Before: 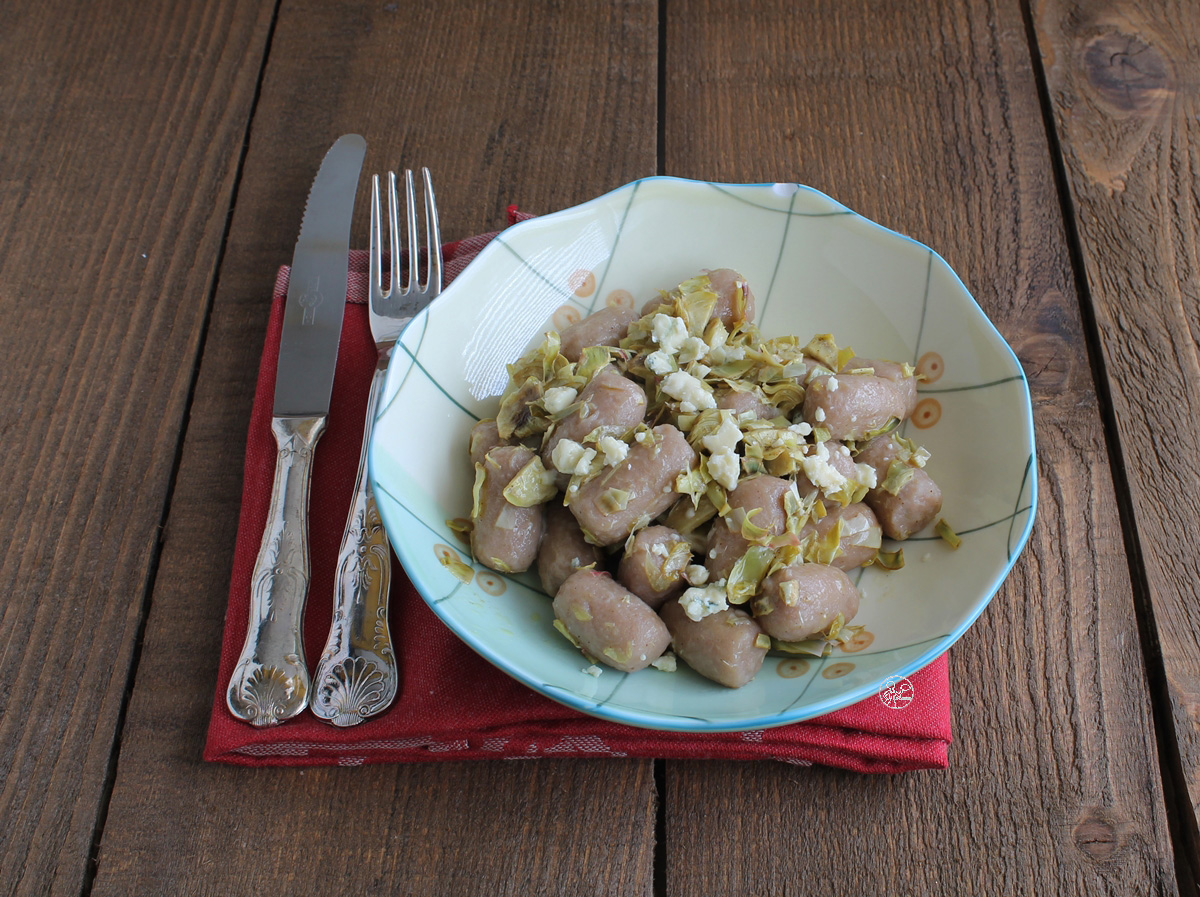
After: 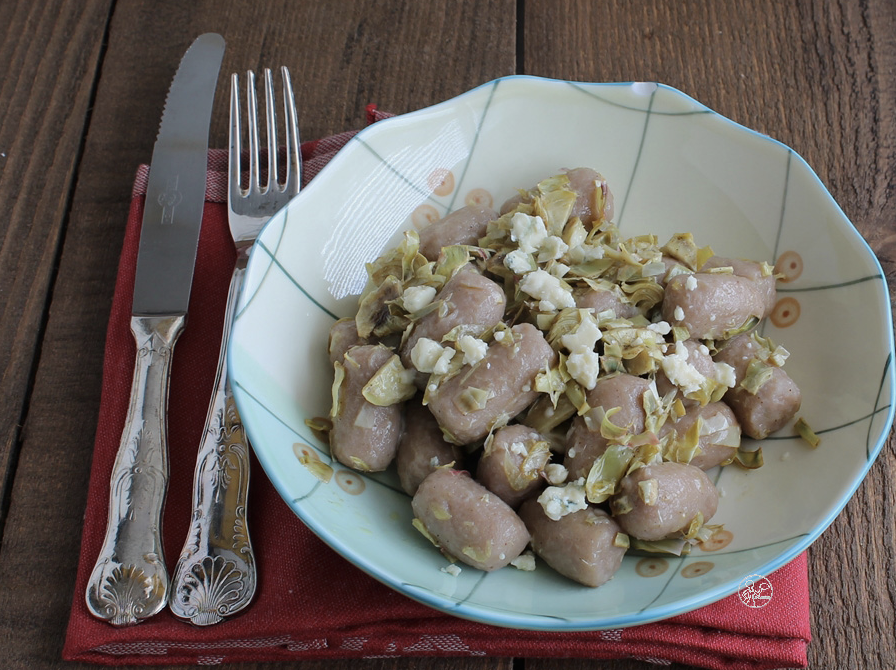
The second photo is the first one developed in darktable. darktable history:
crop and rotate: left 11.831%, top 11.346%, right 13.429%, bottom 13.899%
color correction: saturation 1.11
contrast brightness saturation: contrast 0.1, saturation -0.3
shadows and highlights: shadows -20, white point adjustment -2, highlights -35
